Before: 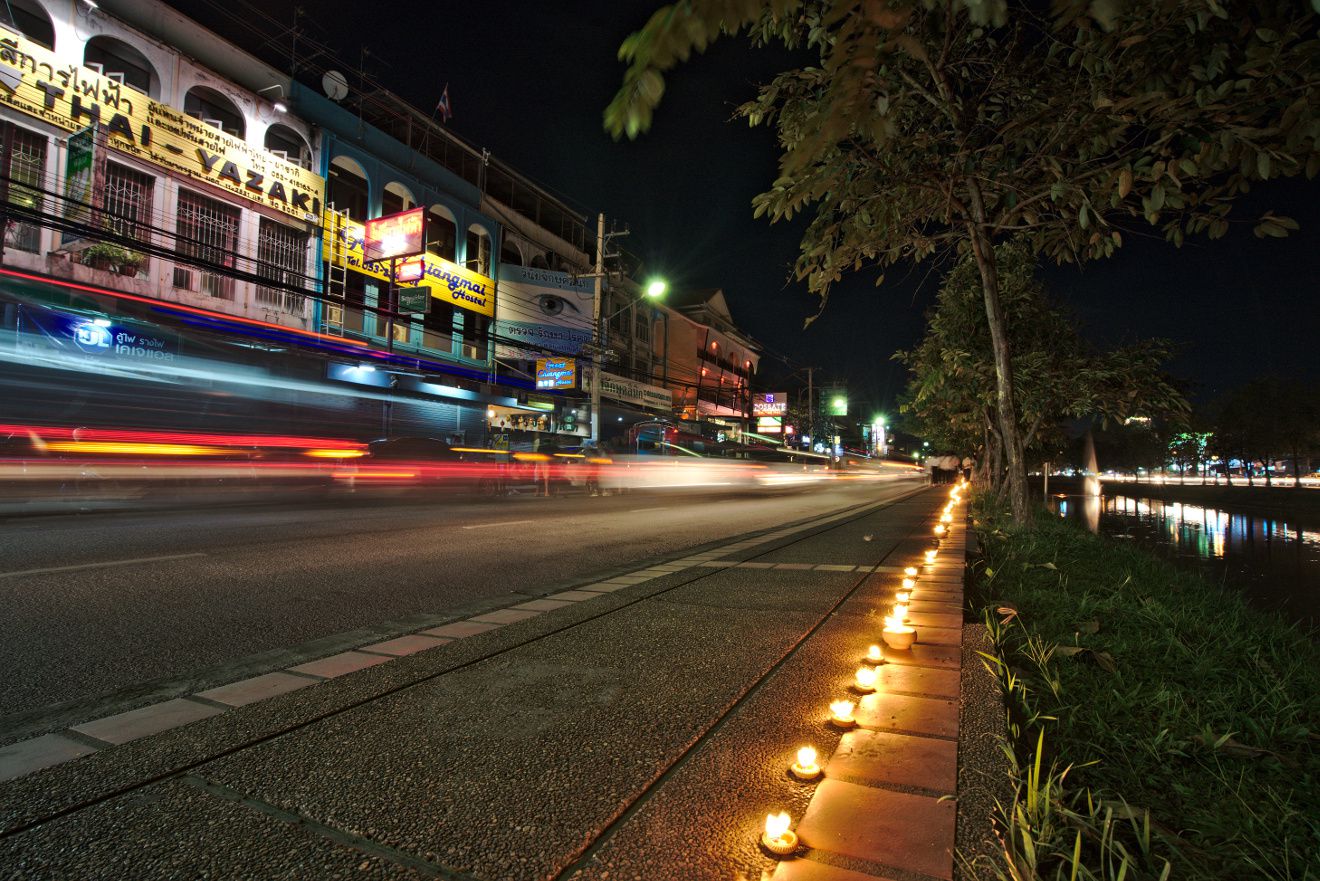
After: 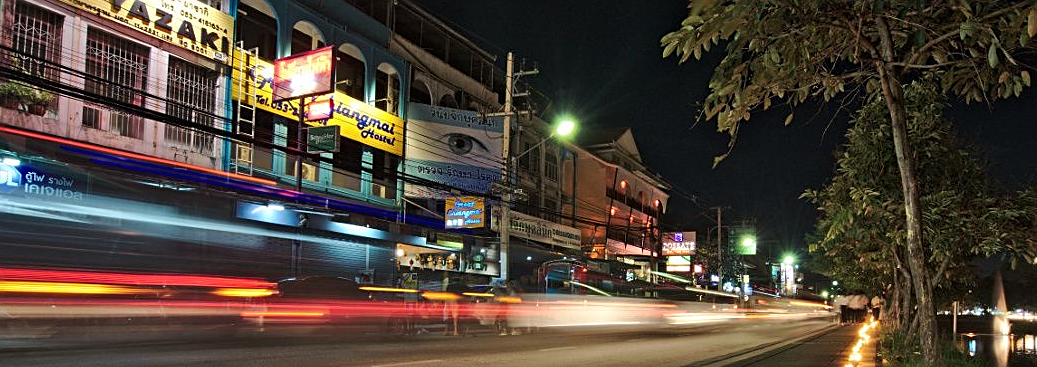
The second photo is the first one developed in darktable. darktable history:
crop: left 6.944%, top 18.364%, right 14.425%, bottom 39.925%
sharpen: on, module defaults
shadows and highlights: shadows 34.49, highlights -34.93, soften with gaussian
